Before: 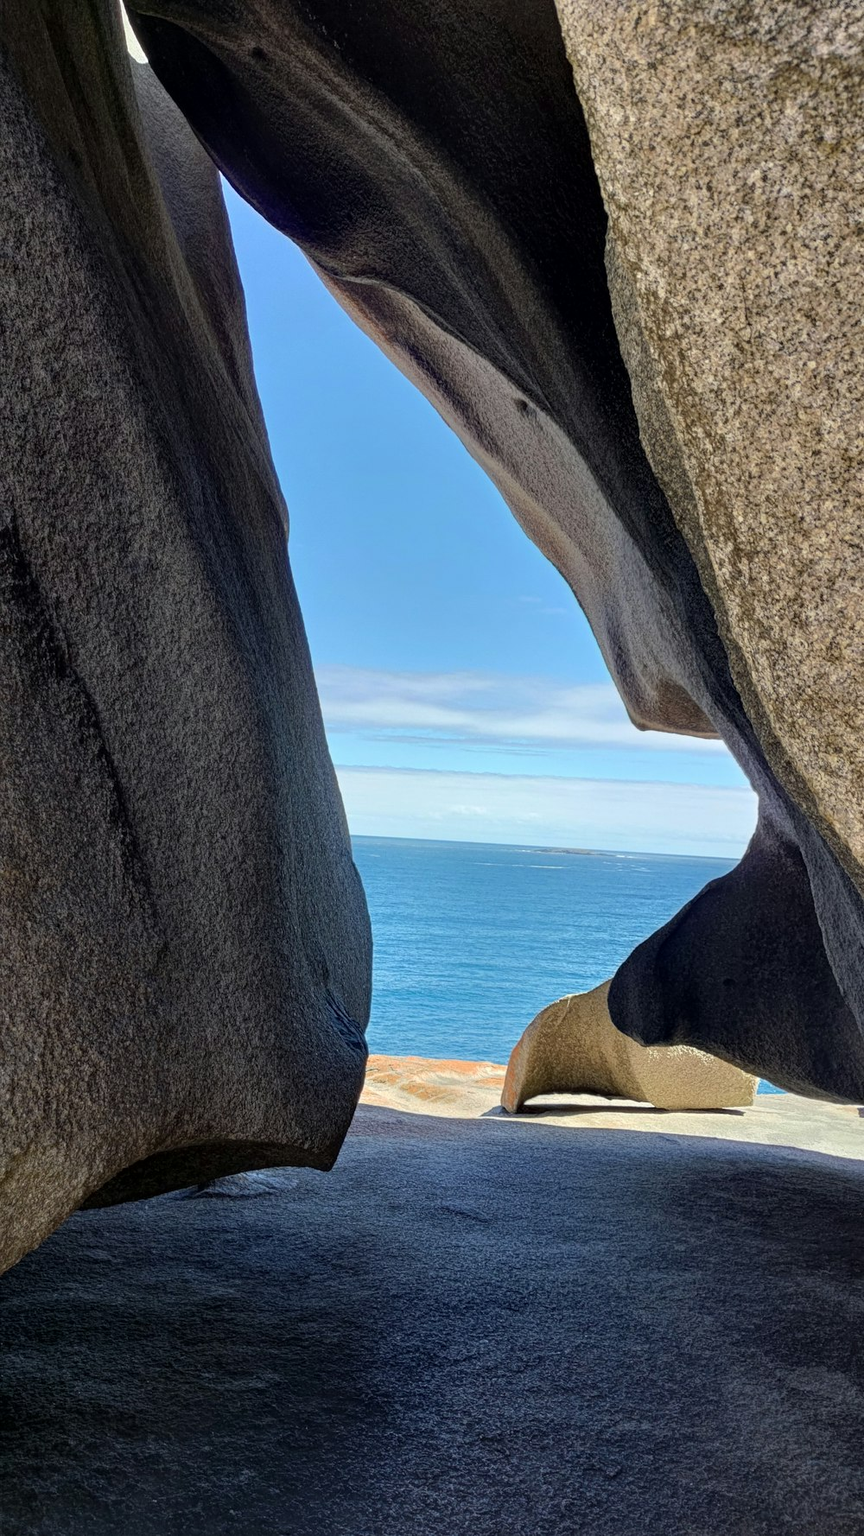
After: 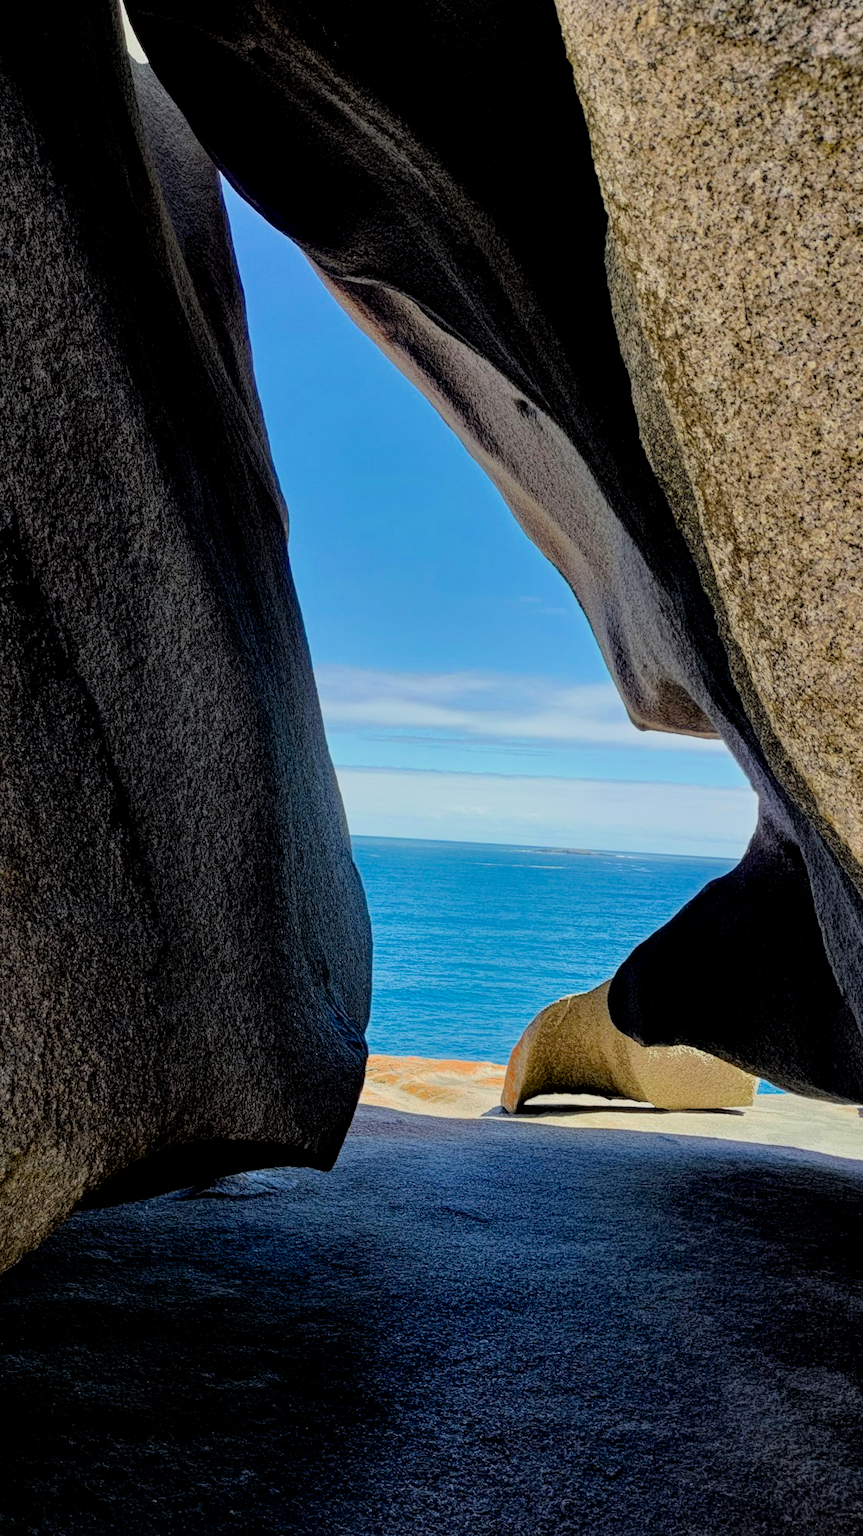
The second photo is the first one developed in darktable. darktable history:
exposure: black level correction 0.01, exposure 0.011 EV, compensate highlight preservation false
filmic rgb: black relative exposure -7.6 EV, white relative exposure 4.64 EV, threshold 3 EV, target black luminance 0%, hardness 3.55, latitude 50.51%, contrast 1.033, highlights saturation mix 10%, shadows ↔ highlights balance -0.198%, color science v4 (2020), enable highlight reconstruction true
